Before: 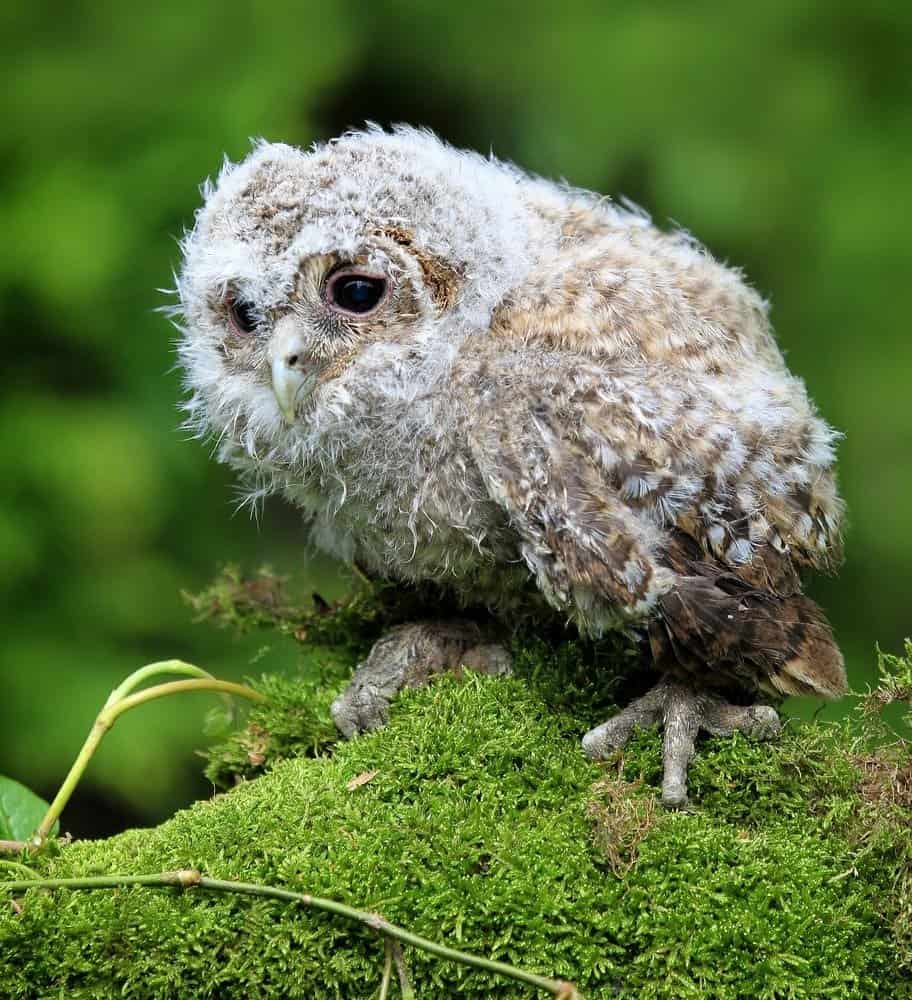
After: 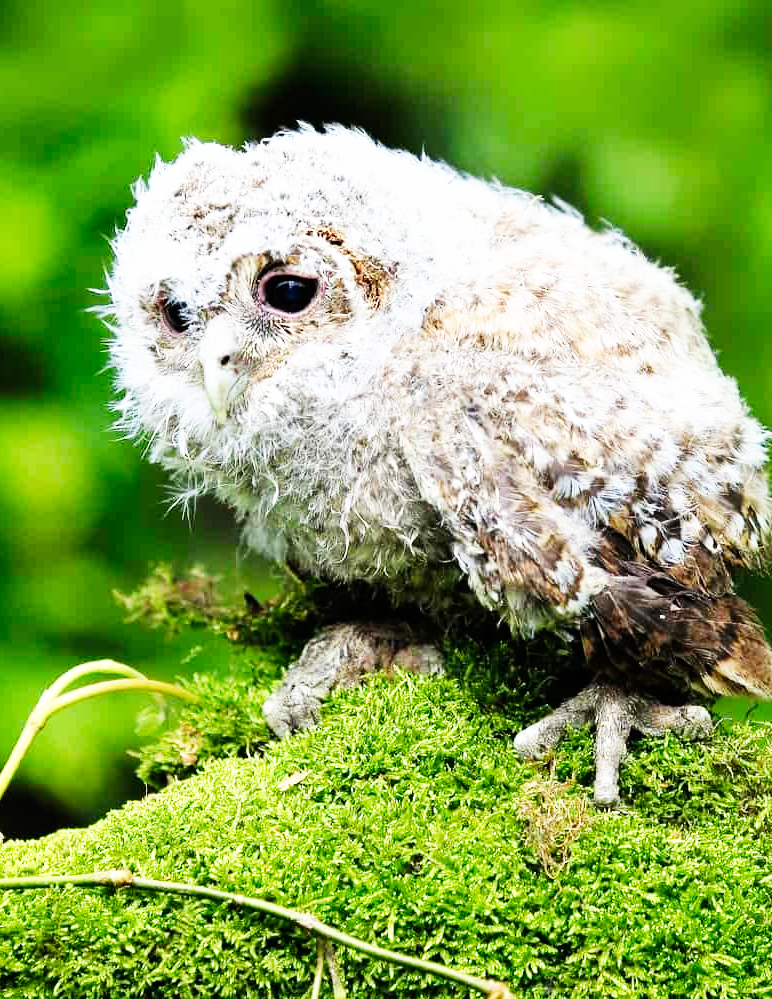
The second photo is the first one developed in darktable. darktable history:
crop: left 7.526%, right 7.807%
base curve: curves: ch0 [(0, 0) (0.007, 0.004) (0.027, 0.03) (0.046, 0.07) (0.207, 0.54) (0.442, 0.872) (0.673, 0.972) (1, 1)], preserve colors none
